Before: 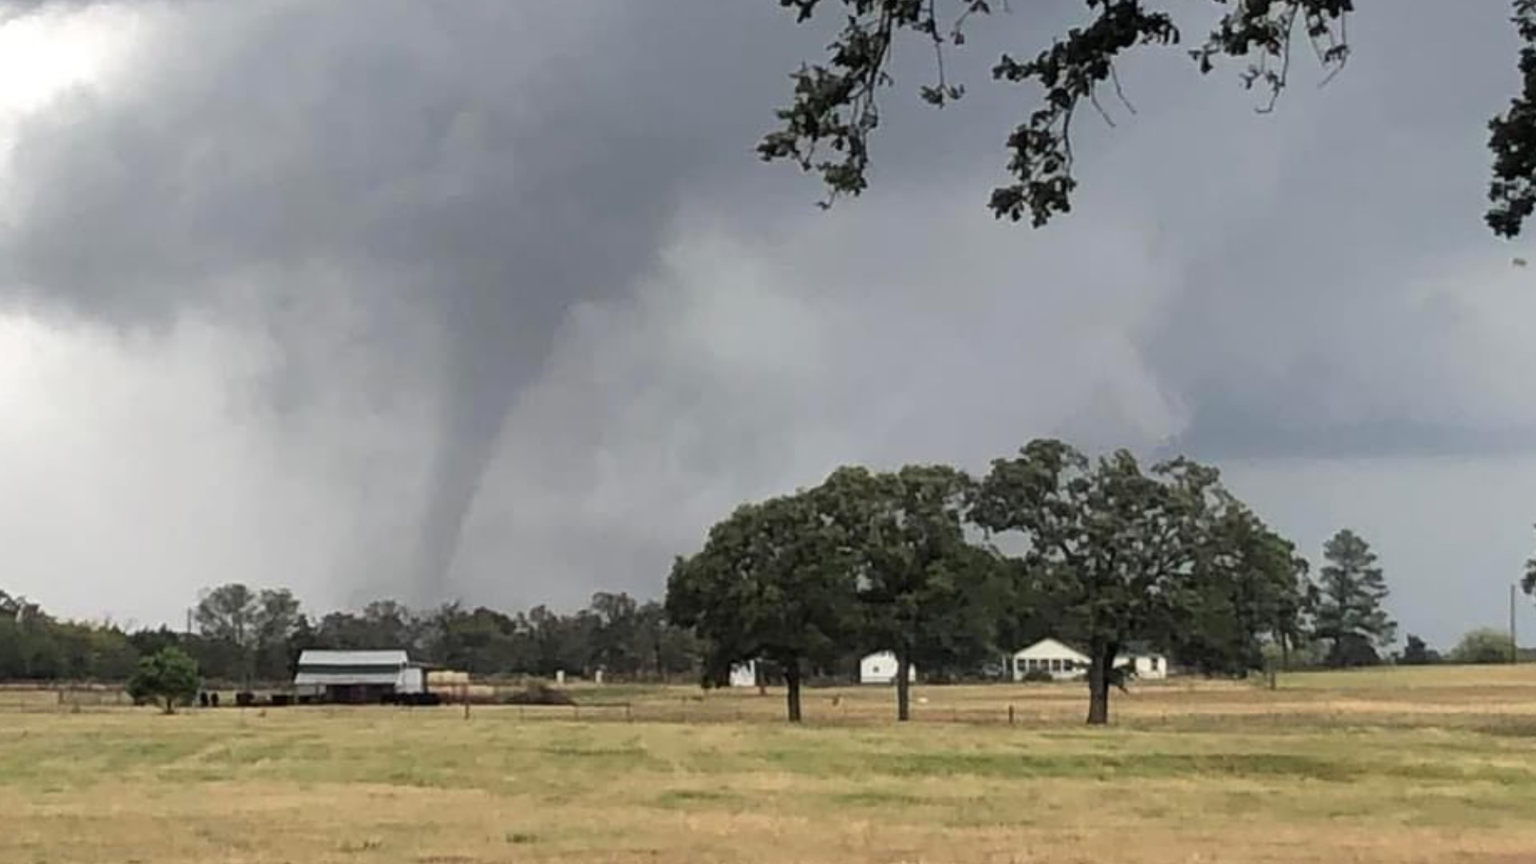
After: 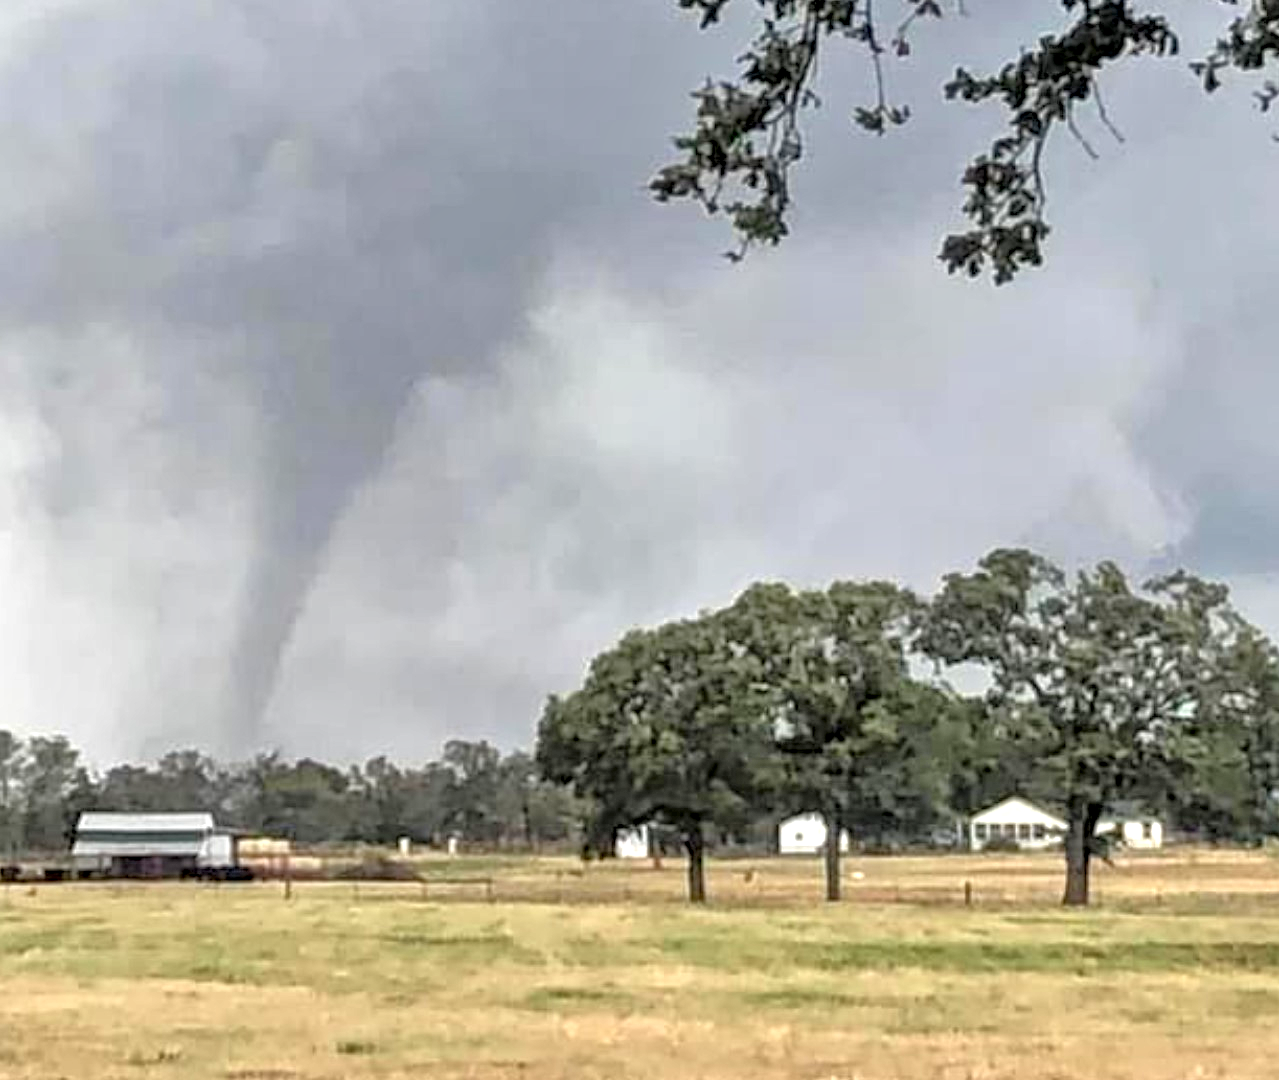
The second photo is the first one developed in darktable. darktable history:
tone equalizer: -7 EV 0.15 EV, -6 EV 0.6 EV, -5 EV 1.15 EV, -4 EV 1.33 EV, -3 EV 1.15 EV, -2 EV 0.6 EV, -1 EV 0.15 EV, mask exposure compensation -0.5 EV
contrast equalizer: octaves 7, y [[0.6 ×6], [0.55 ×6], [0 ×6], [0 ×6], [0 ×6]], mix 0.3
crop: left 15.419%, right 17.914%
local contrast: on, module defaults
exposure: exposure 0.6 EV, compensate highlight preservation false
